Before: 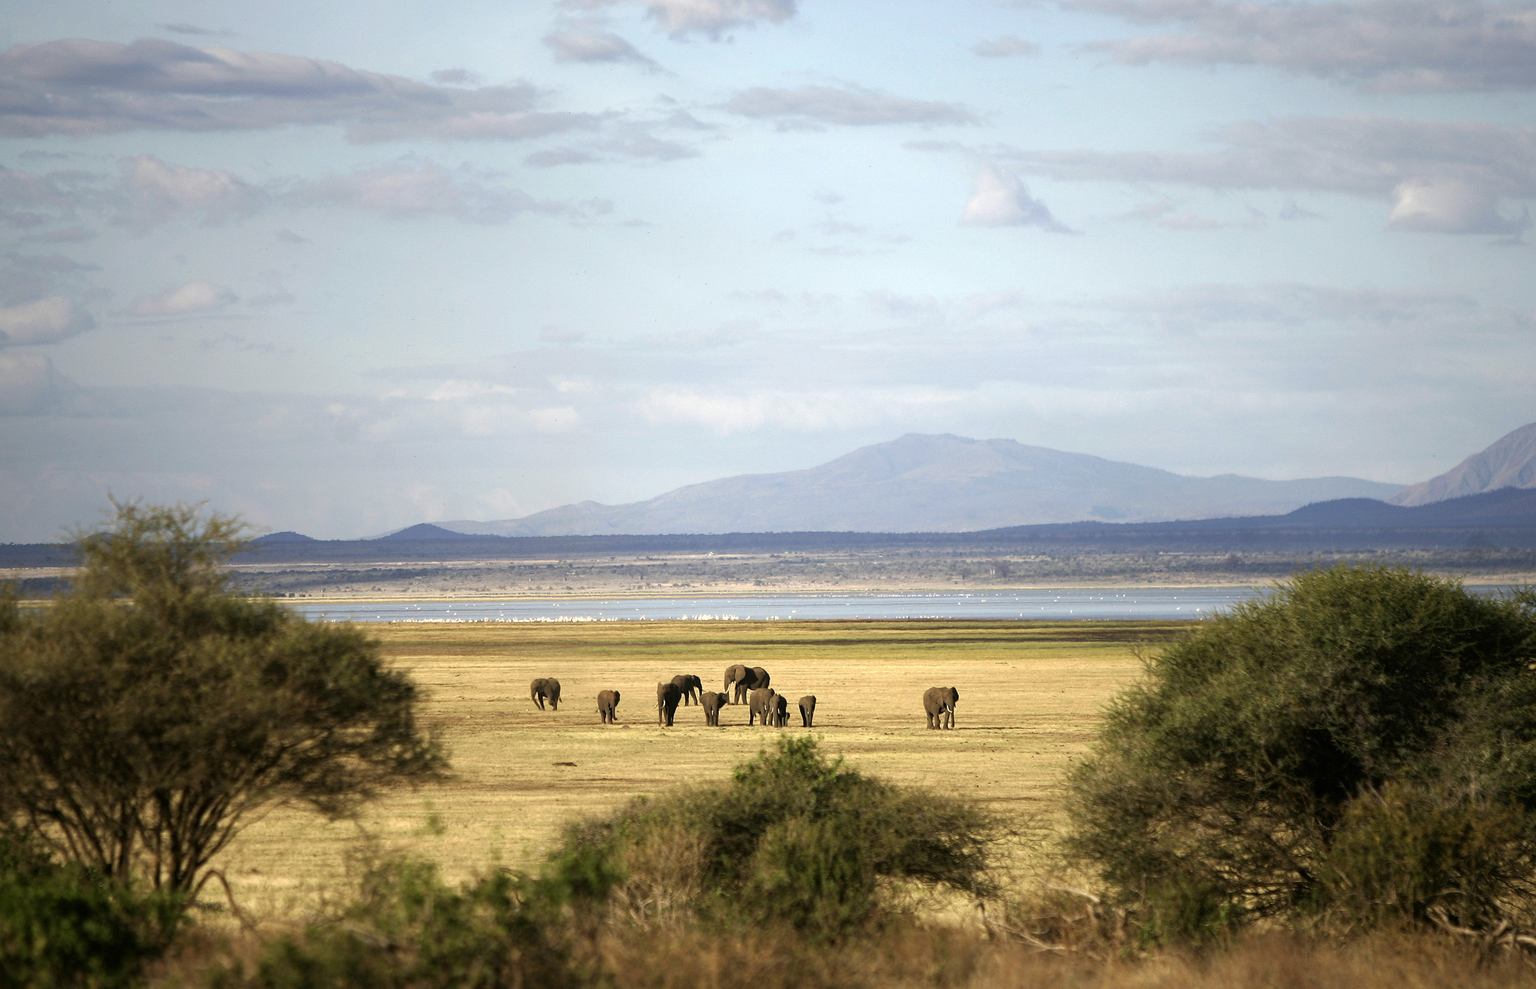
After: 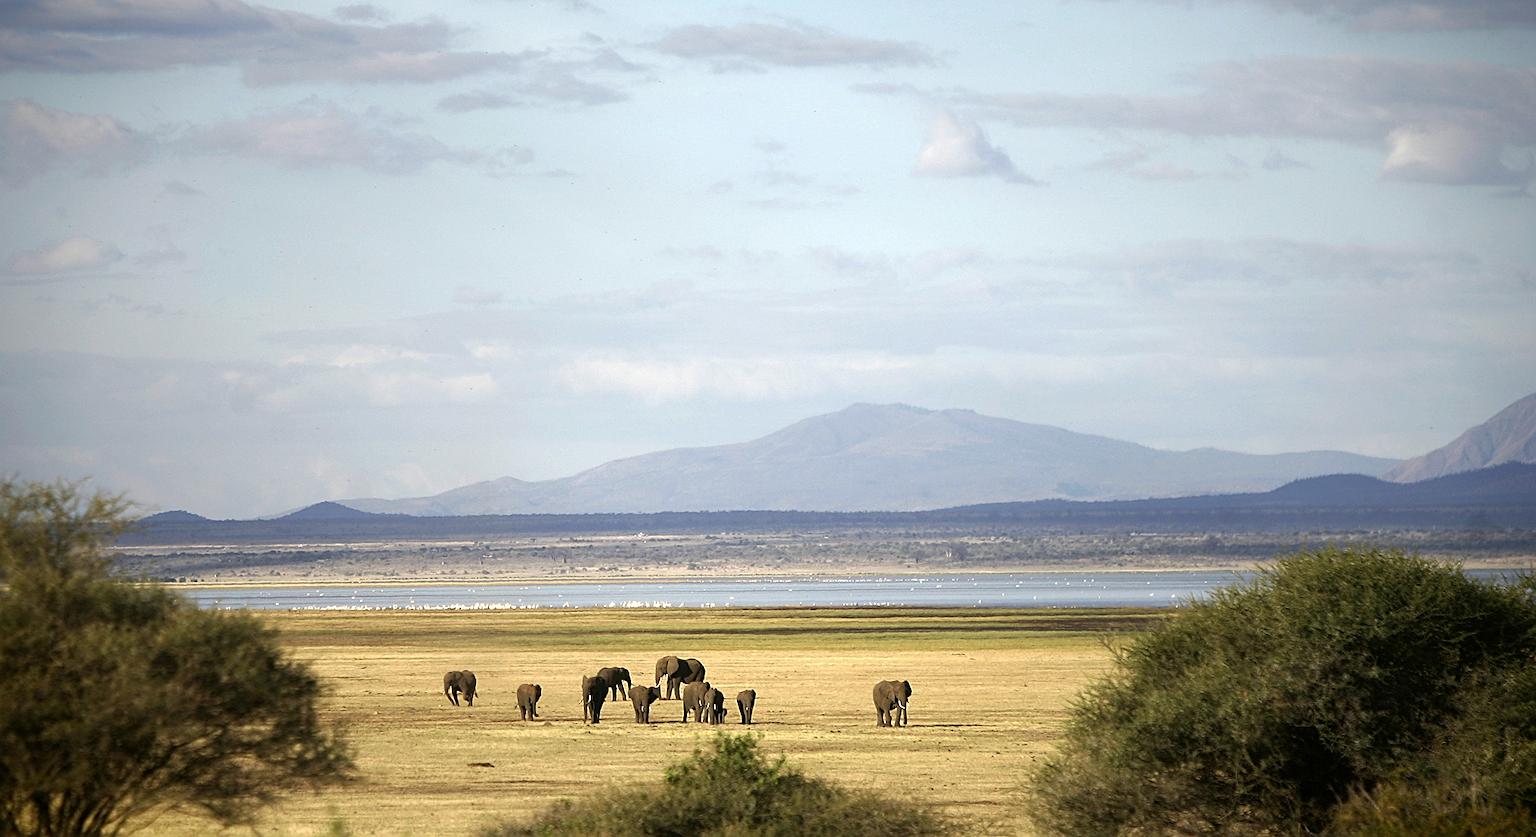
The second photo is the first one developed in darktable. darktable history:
vignetting: fall-off start 88.53%, fall-off radius 44.2%, saturation 0.376, width/height ratio 1.161
crop: left 8.155%, top 6.611%, bottom 15.385%
sharpen: on, module defaults
